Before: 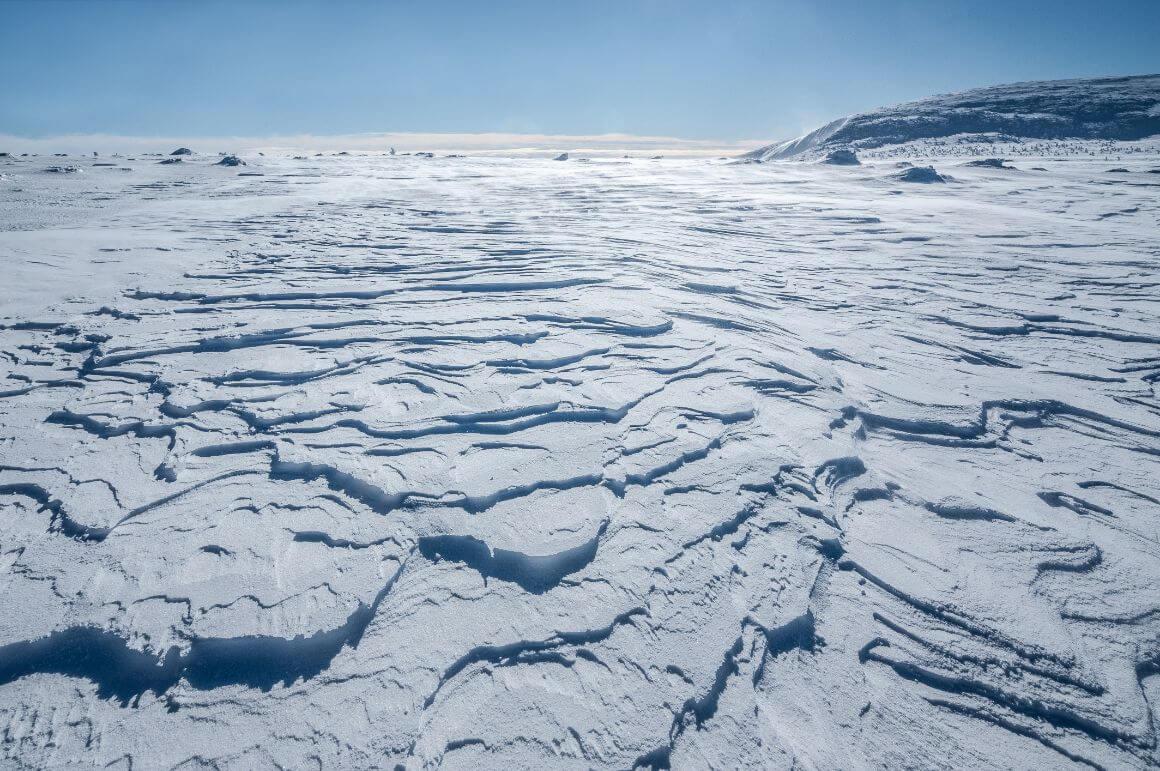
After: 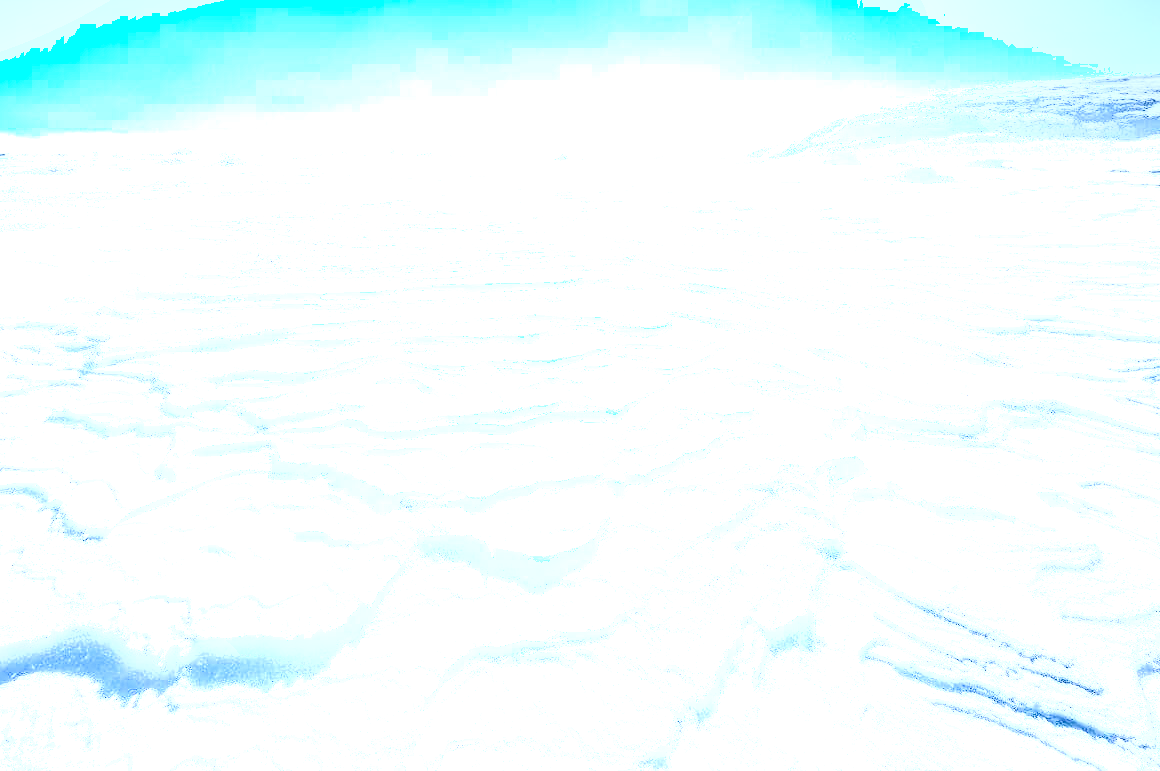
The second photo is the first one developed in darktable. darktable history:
exposure: exposure 1.998 EV, compensate highlight preservation false
contrast brightness saturation: contrast 0.297
shadows and highlights: shadows -41.02, highlights 62.6, soften with gaussian
